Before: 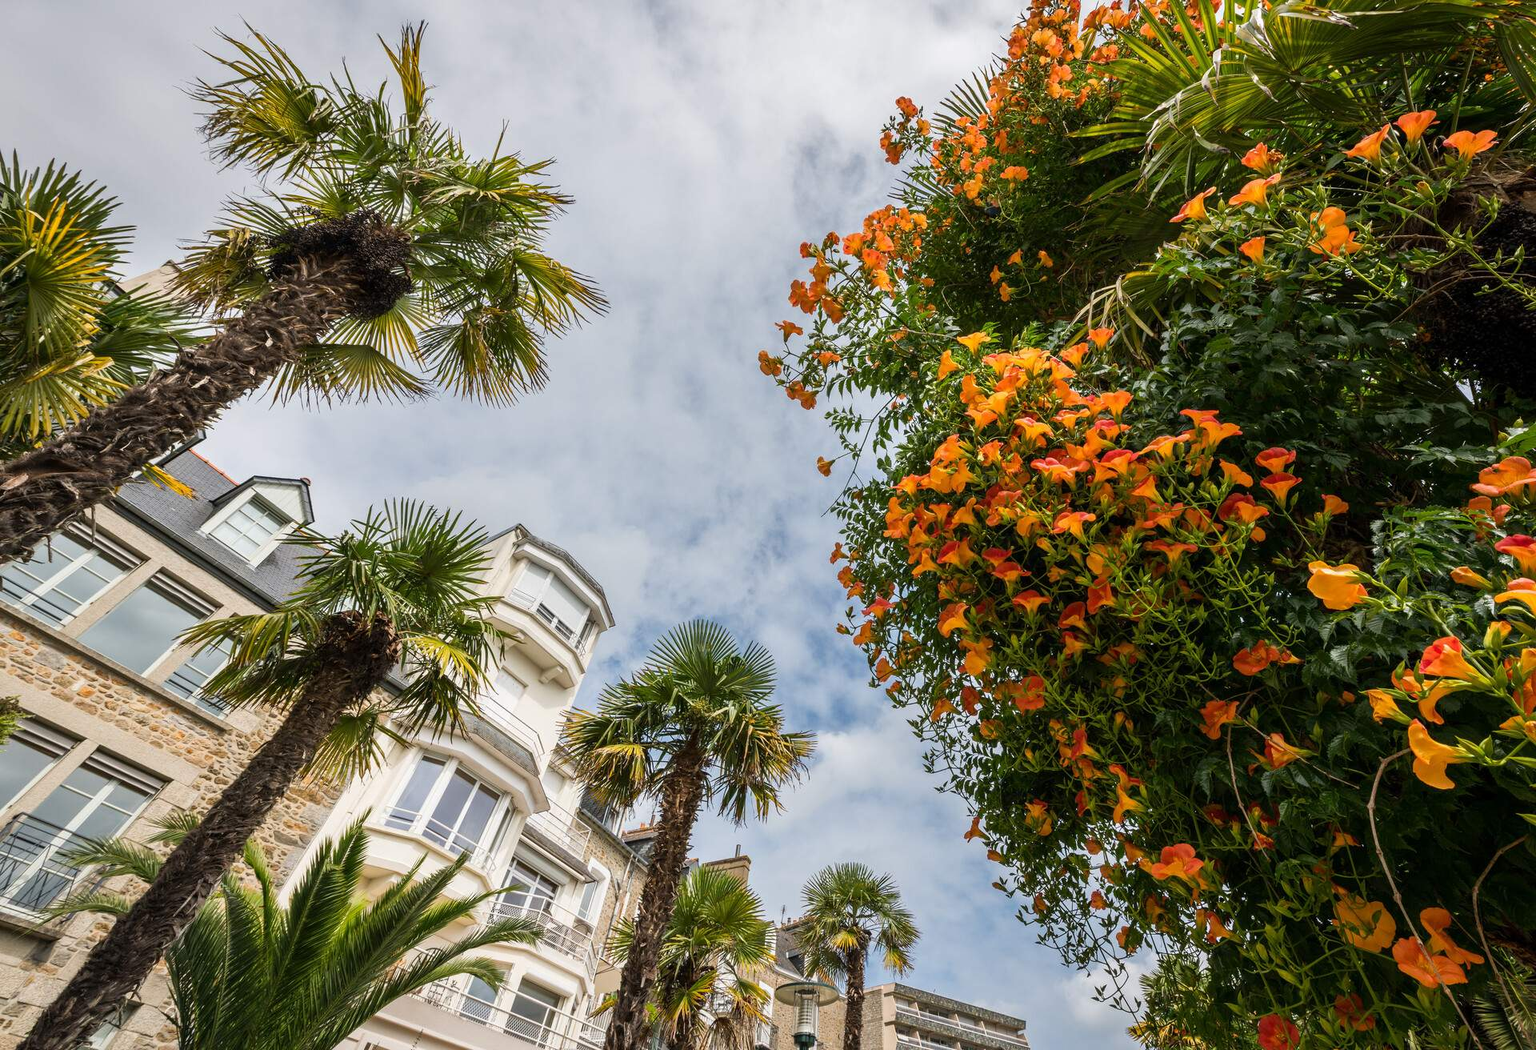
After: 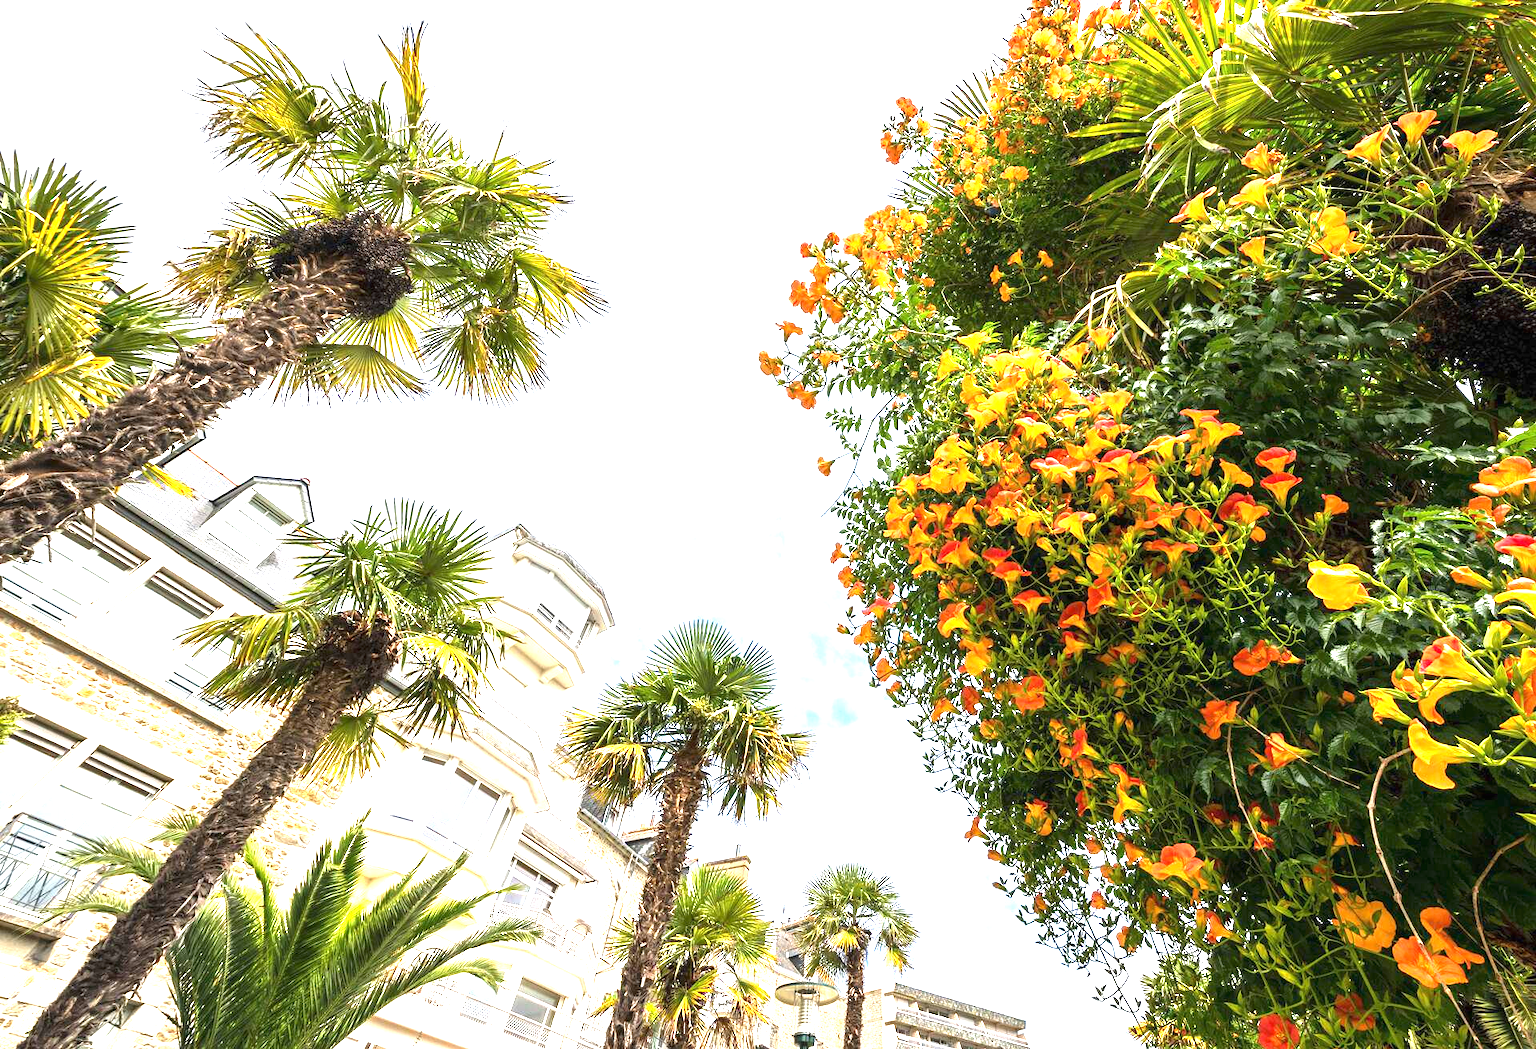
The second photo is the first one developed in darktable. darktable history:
exposure: black level correction 0, exposure 2 EV, compensate exposure bias true, compensate highlight preservation false
